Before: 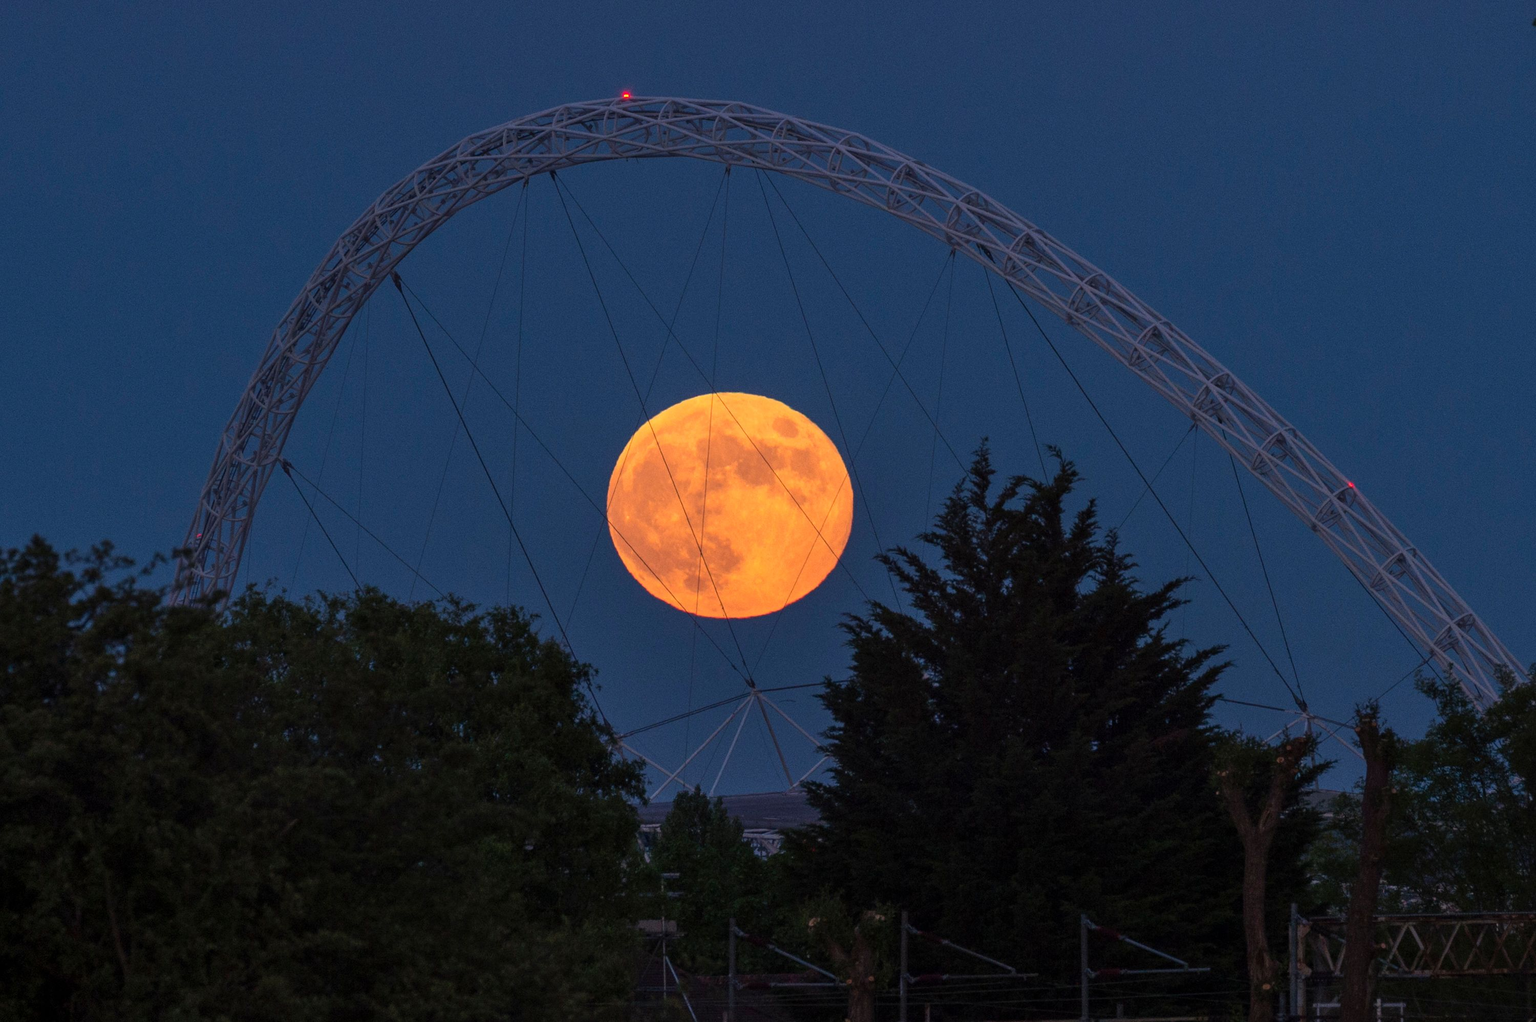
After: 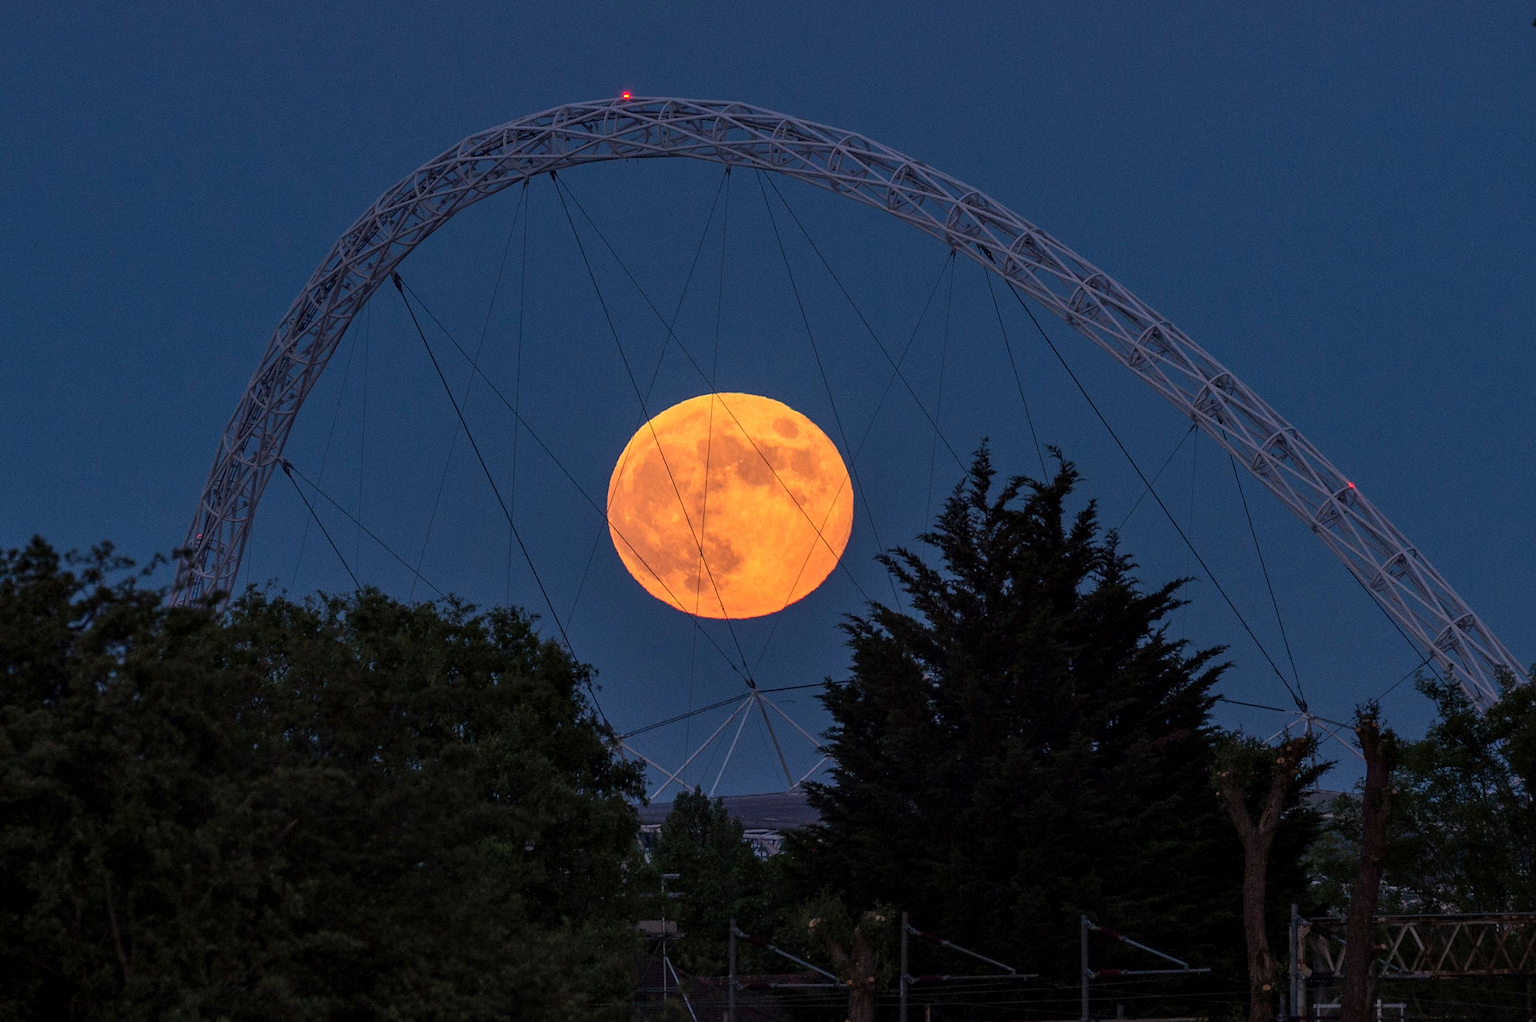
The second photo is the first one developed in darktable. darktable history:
local contrast: on, module defaults
sharpen: radius 1.847, amount 0.41, threshold 1.478
